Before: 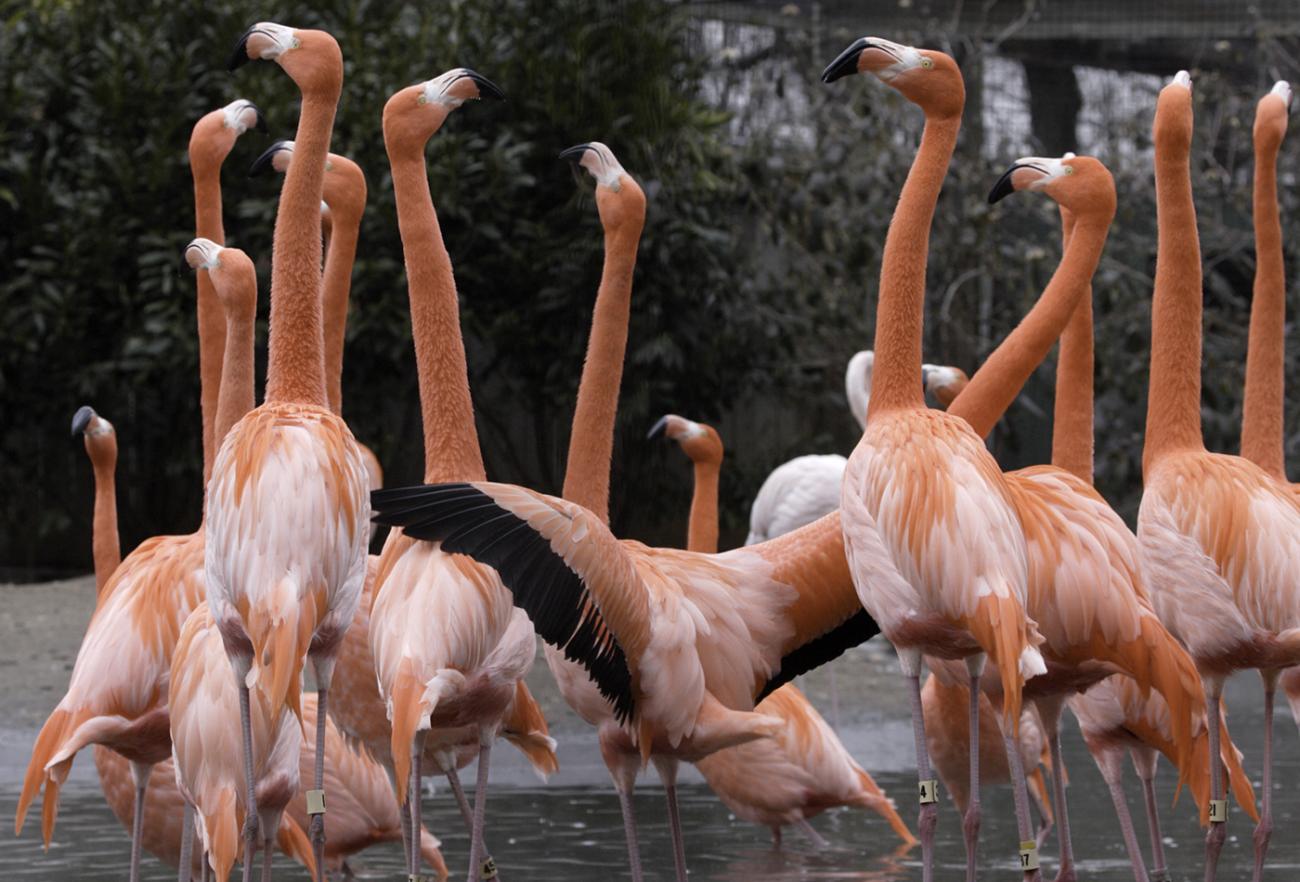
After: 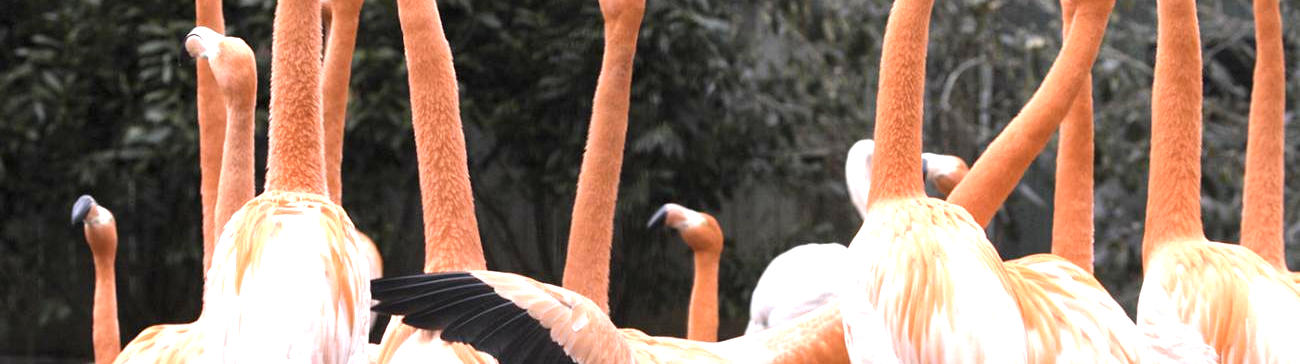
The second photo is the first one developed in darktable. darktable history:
crop and rotate: top 23.94%, bottom 34.712%
exposure: black level correction 0, exposure 1.497 EV, compensate highlight preservation false
